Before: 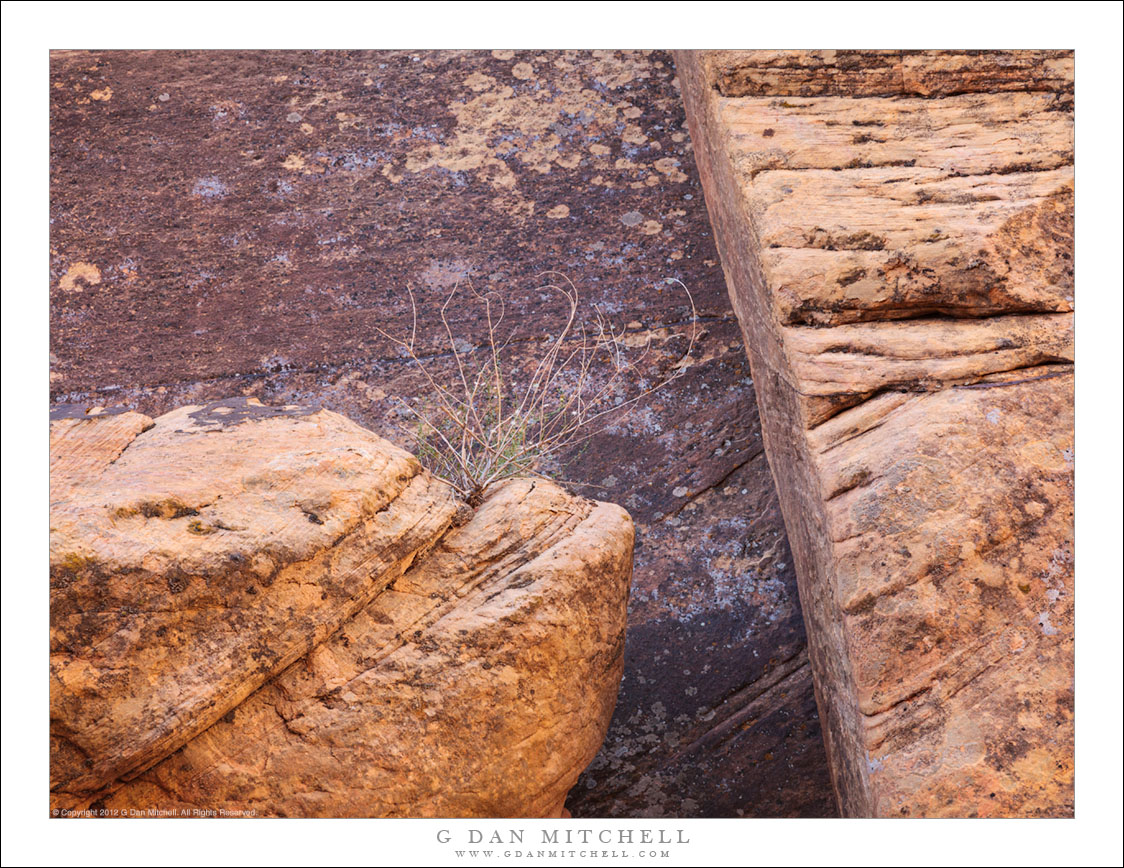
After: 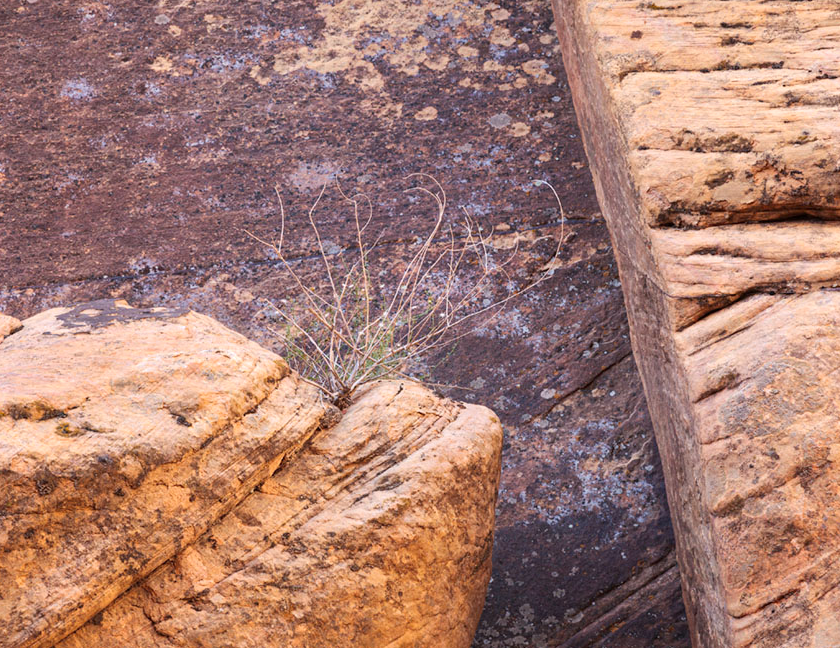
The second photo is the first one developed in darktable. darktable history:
exposure: exposure 0.178 EV, compensate exposure bias true, compensate highlight preservation false
crop and rotate: left 11.831%, top 11.346%, right 13.429%, bottom 13.899%
